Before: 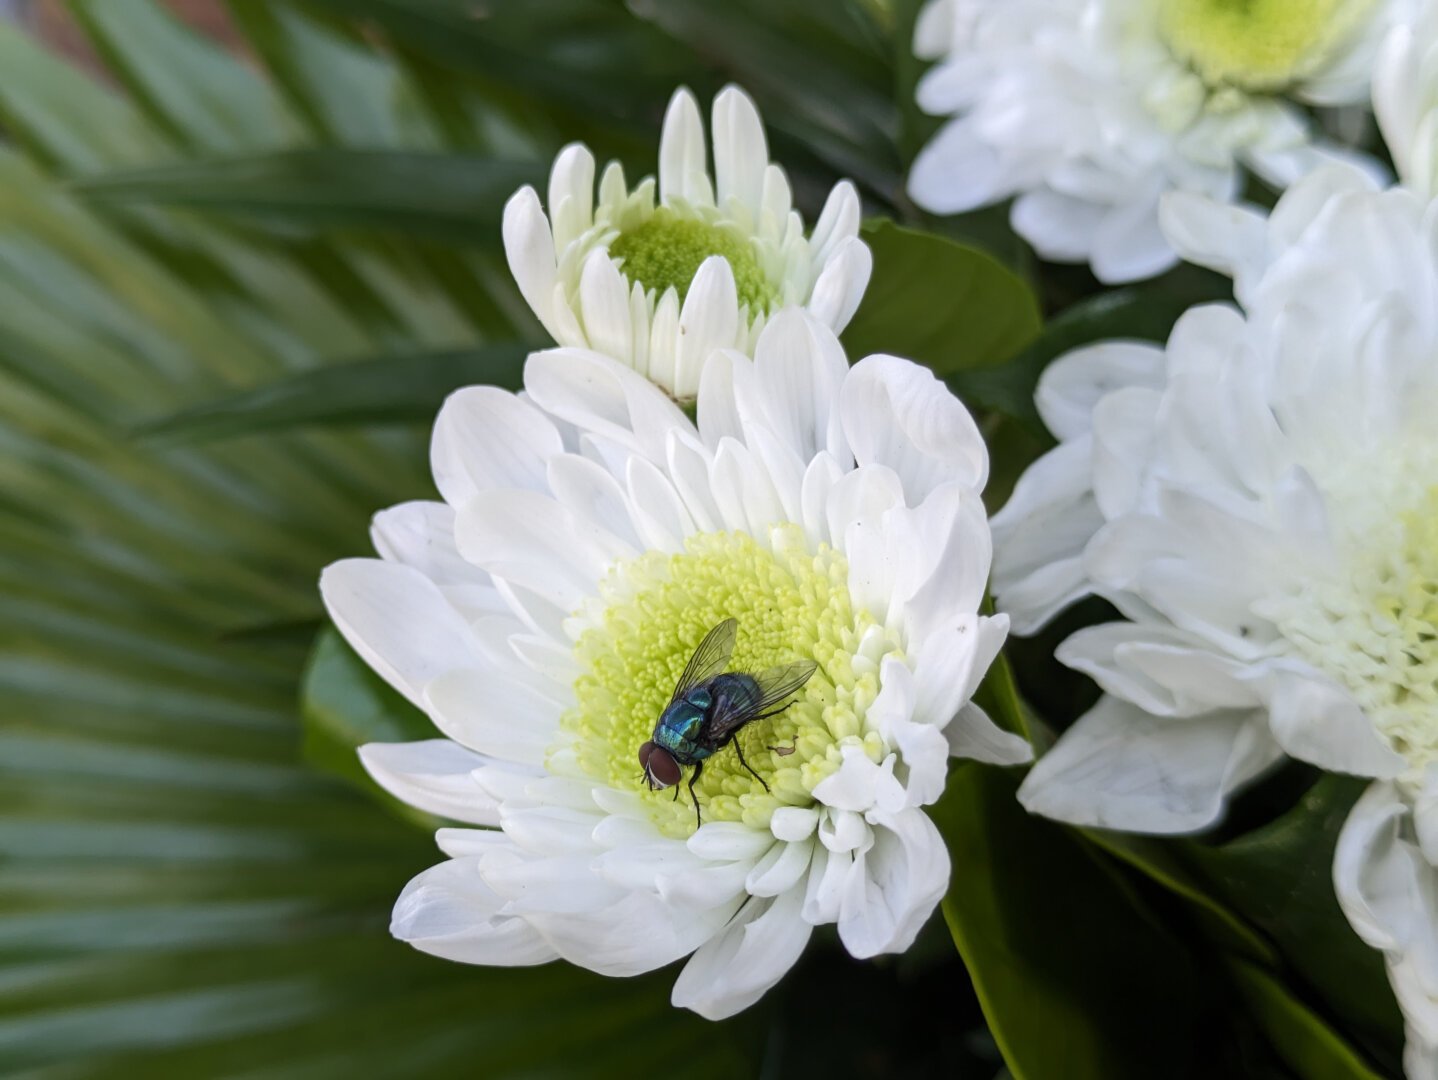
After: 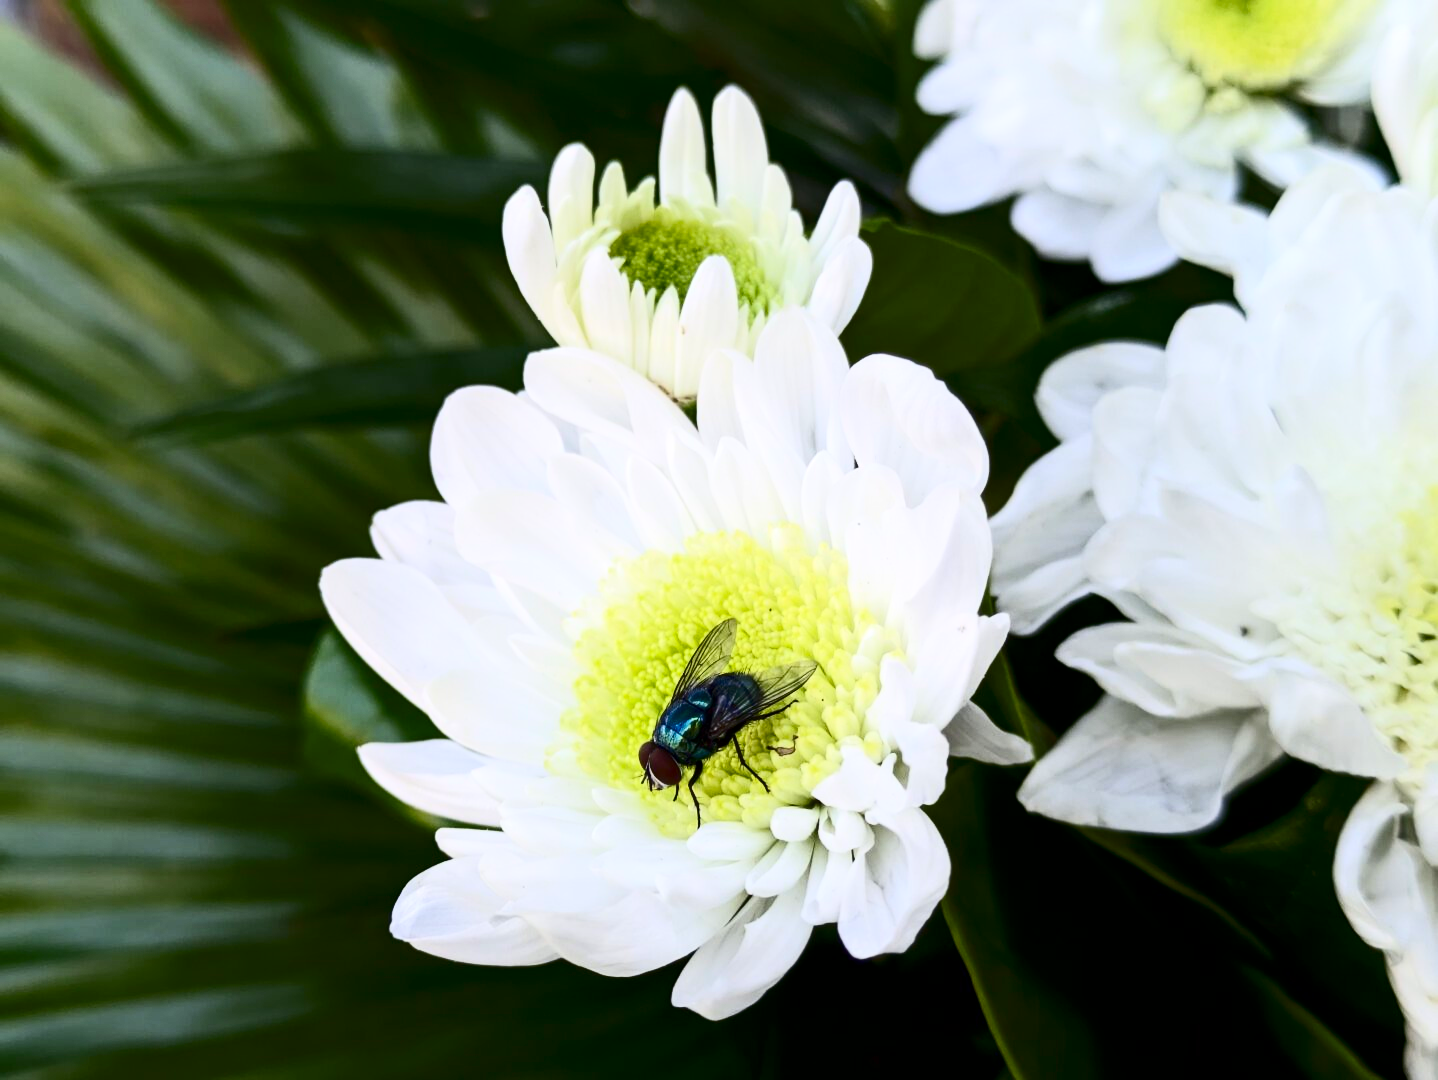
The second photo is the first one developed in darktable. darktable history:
contrast brightness saturation: contrast 0.413, brightness 0.044, saturation 0.261
exposure: black level correction 0.005, exposure 0.015 EV, compensate highlight preservation false
